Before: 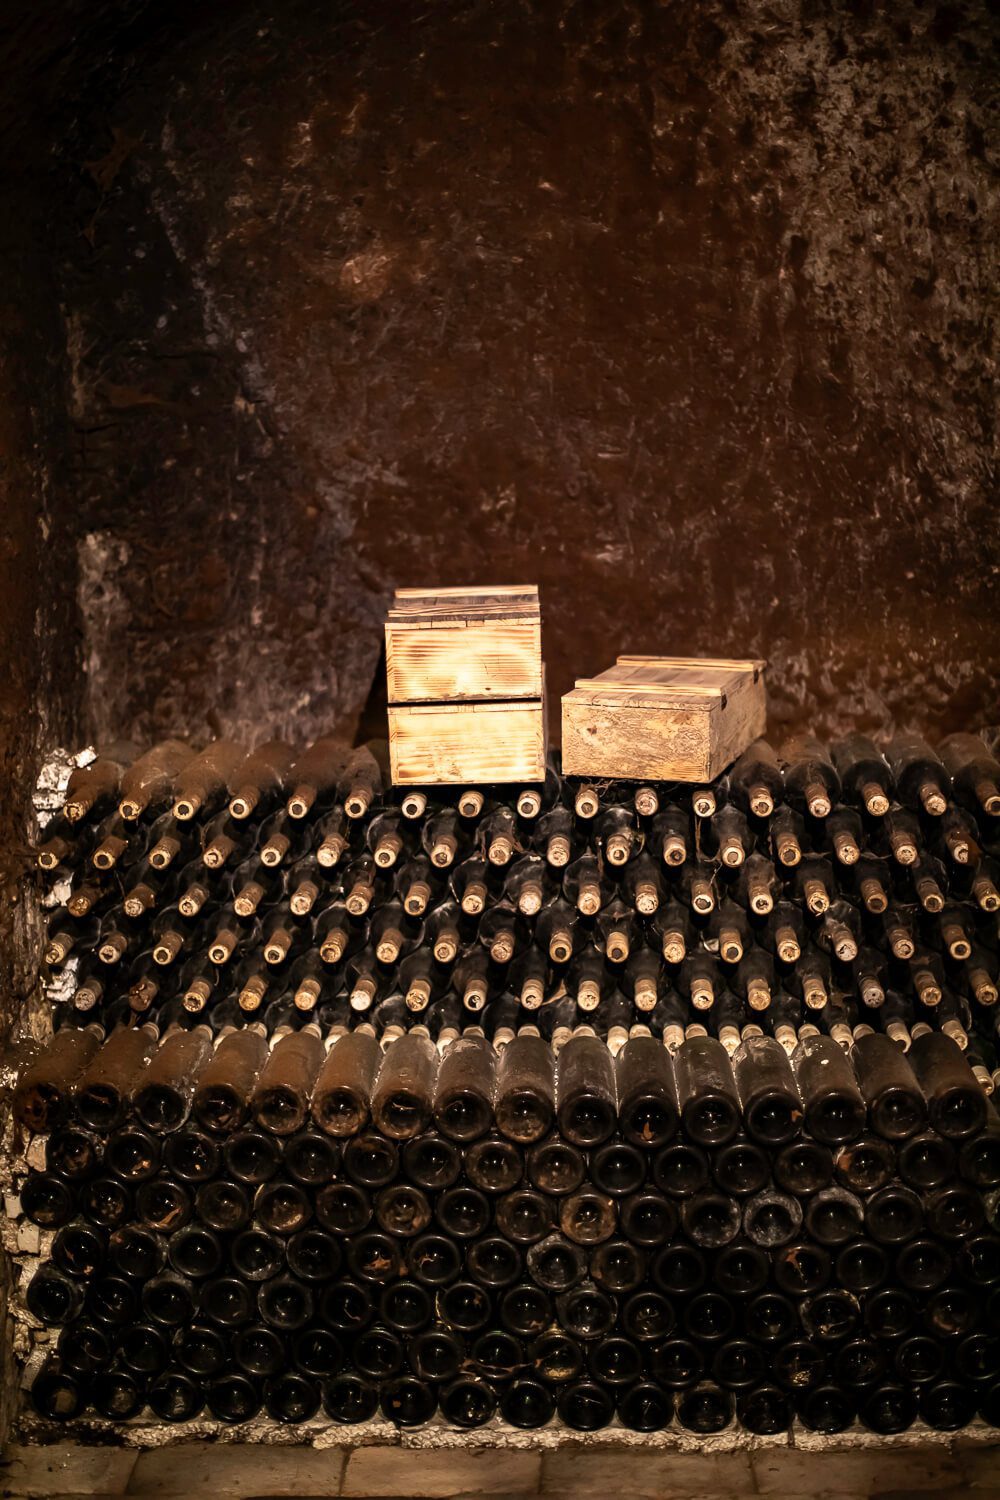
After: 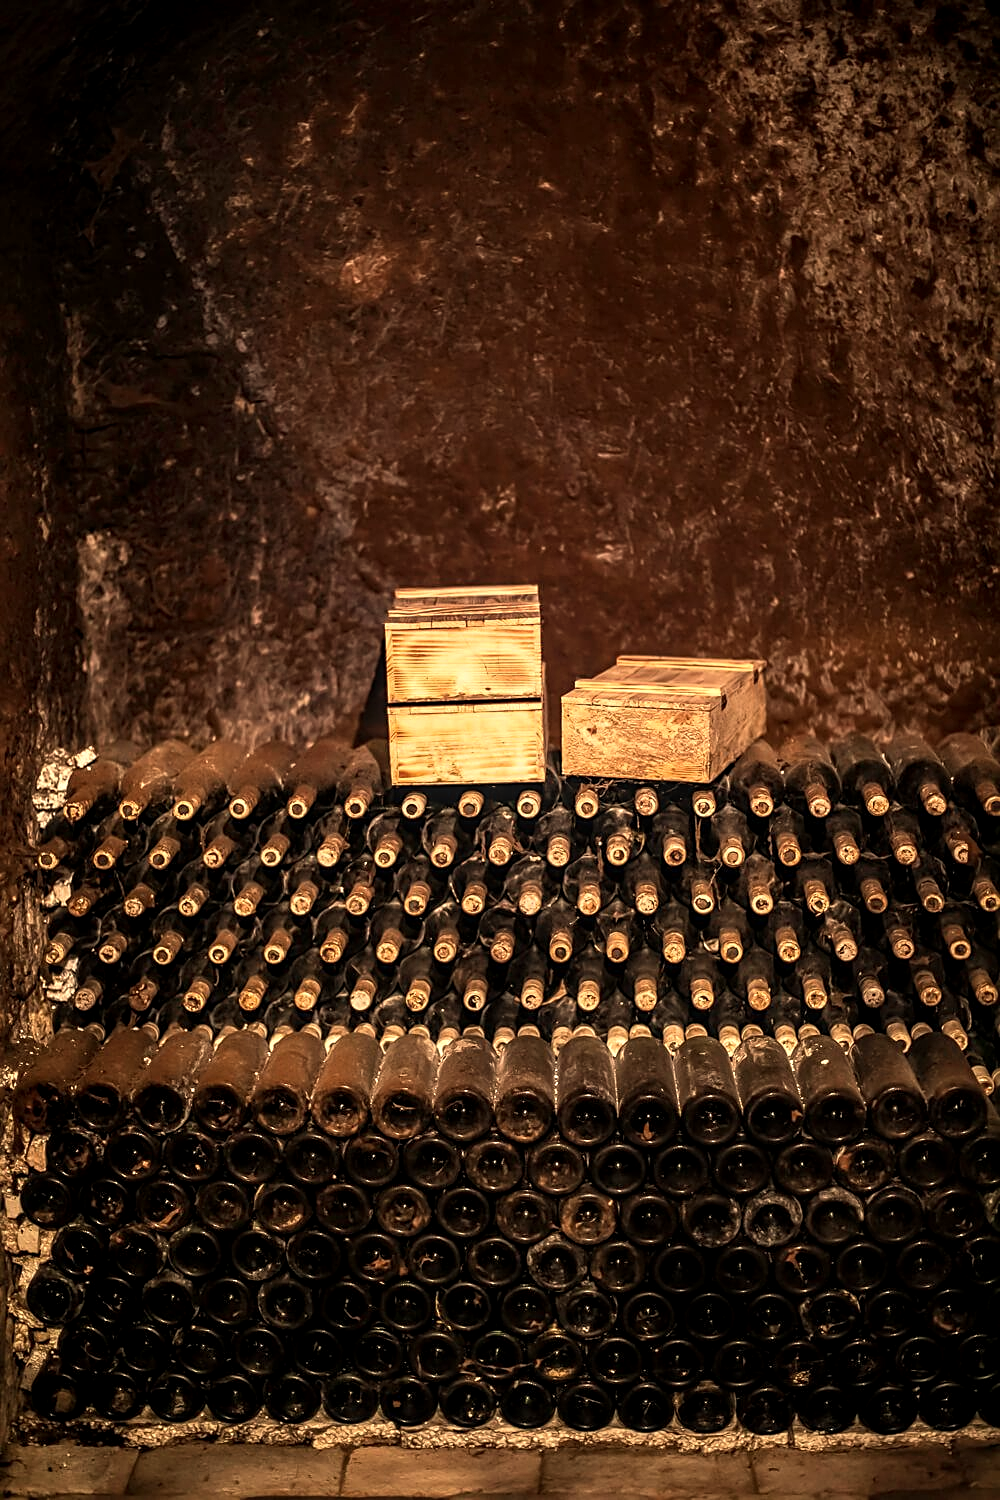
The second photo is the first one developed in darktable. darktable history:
white balance: red 1.123, blue 0.83
local contrast: detail 130%
sharpen: on, module defaults
